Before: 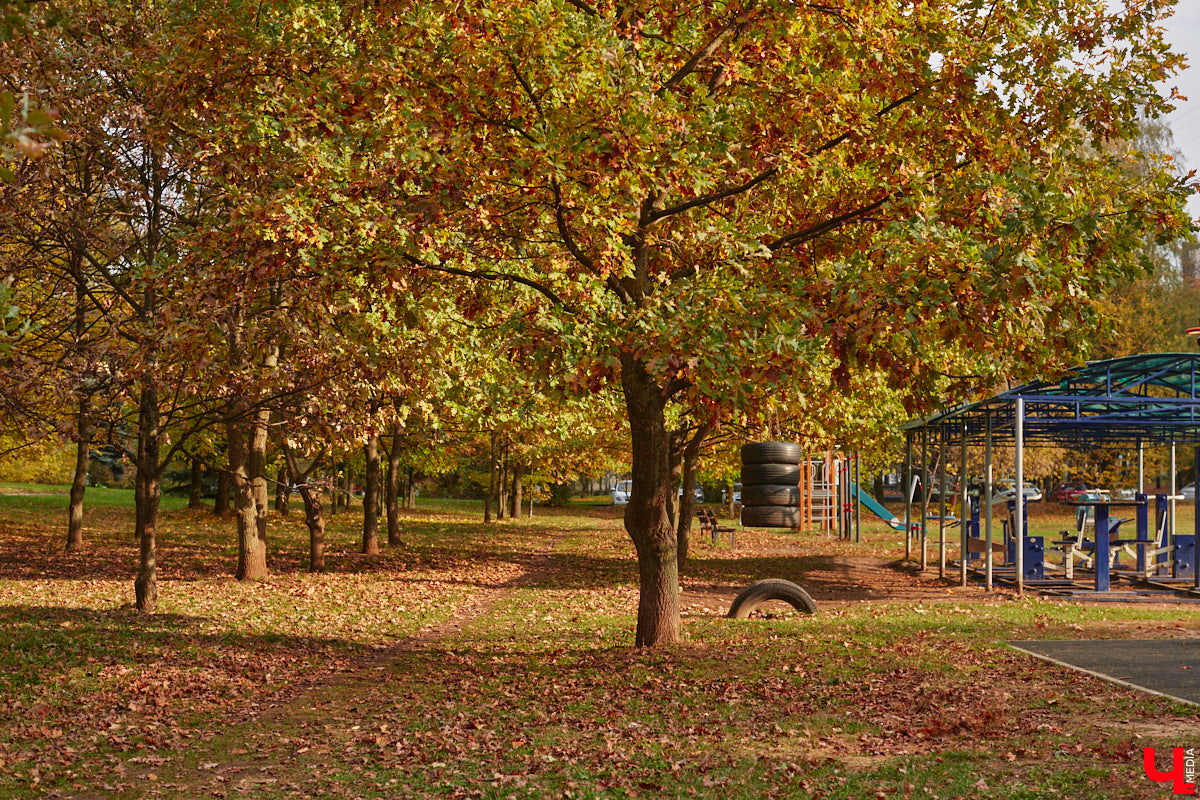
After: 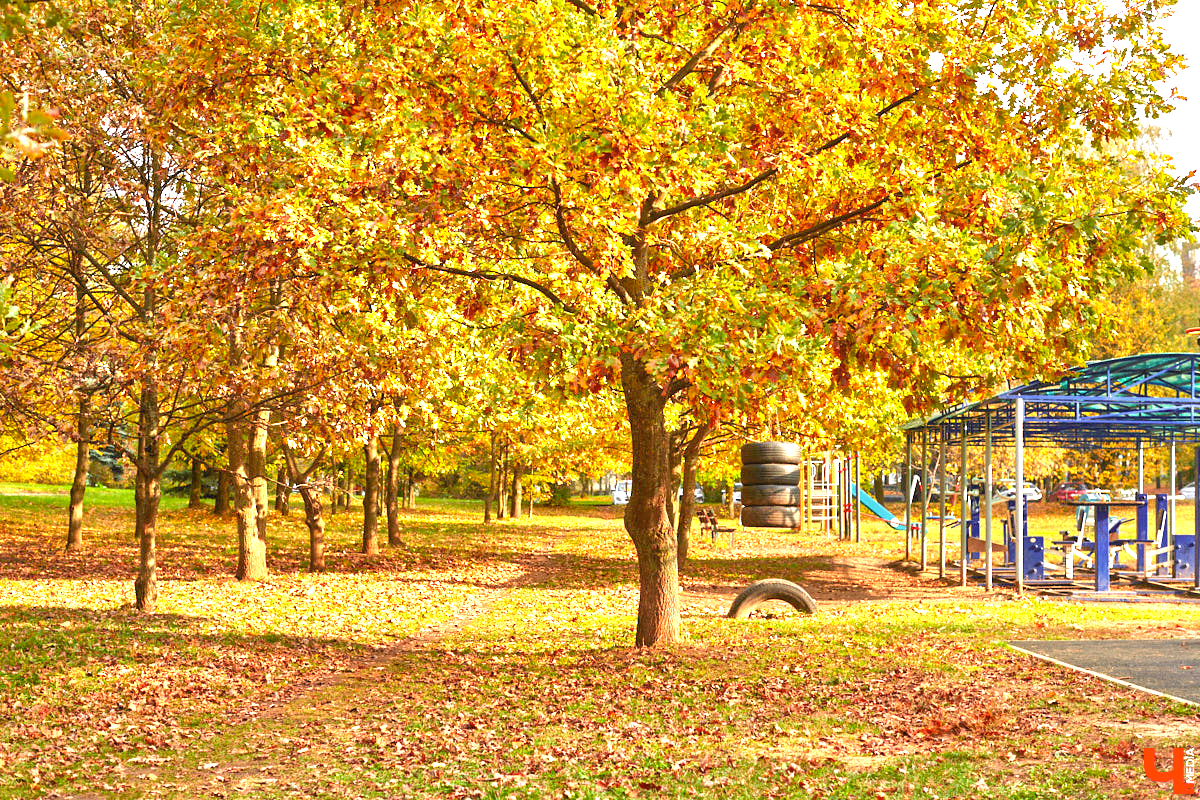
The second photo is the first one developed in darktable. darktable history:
tone equalizer: -8 EV 1 EV, -7 EV 1 EV, -6 EV 1 EV, -5 EV 1 EV, -4 EV 1 EV, -3 EV 0.75 EV, -2 EV 0.5 EV, -1 EV 0.25 EV
exposure: black level correction 0, exposure 1.9 EV, compensate highlight preservation false
rotate and perspective: automatic cropping off
